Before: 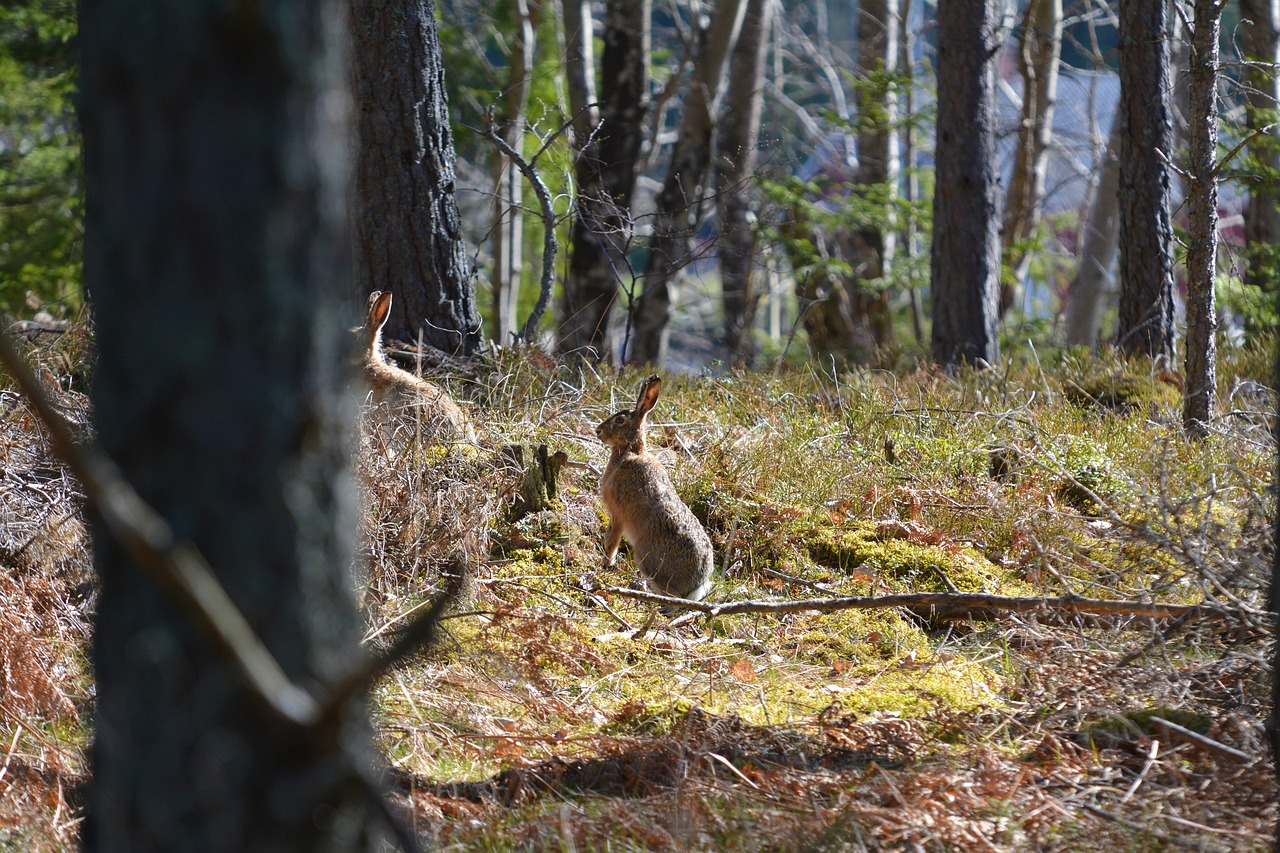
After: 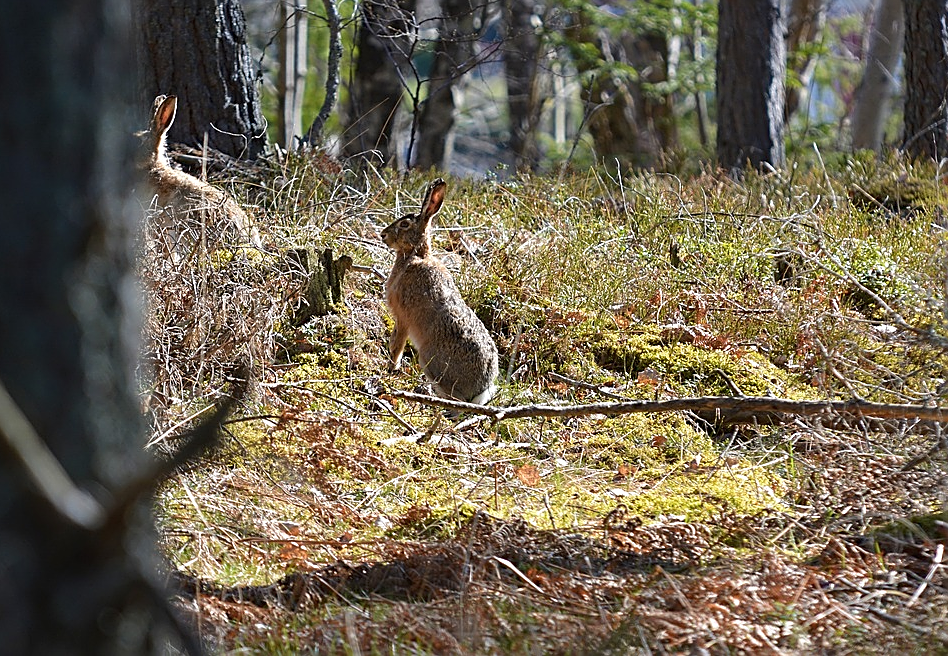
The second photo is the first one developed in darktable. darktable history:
sharpen: amount 0.738
crop: left 16.837%, top 23.083%, right 9.035%
